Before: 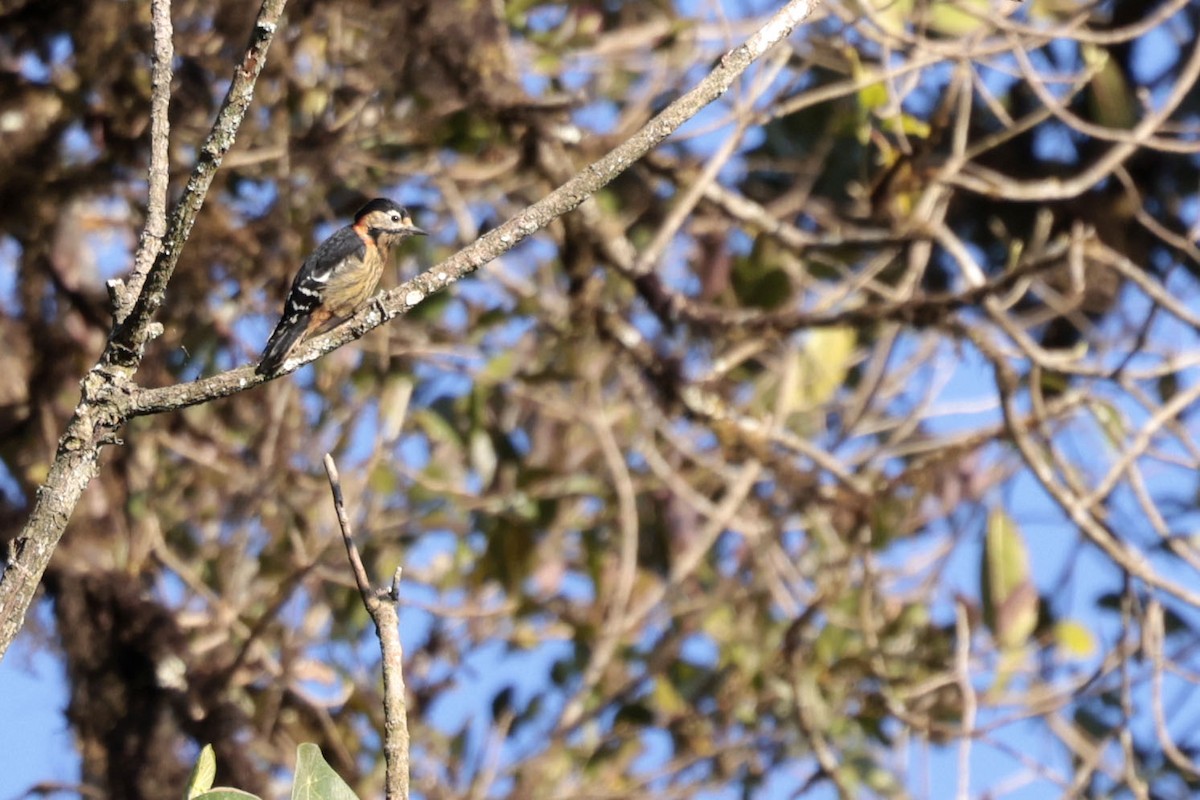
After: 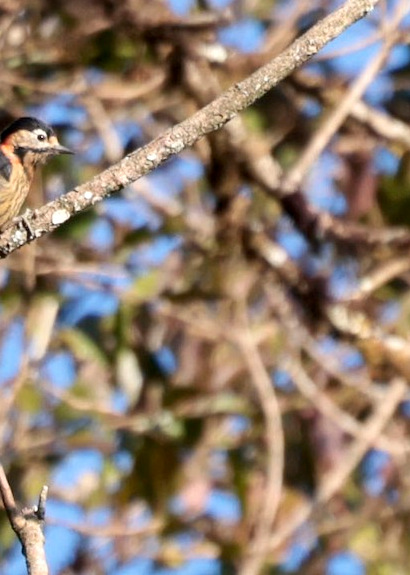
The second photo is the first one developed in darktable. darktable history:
crop and rotate: left 29.547%, top 10.177%, right 36.268%, bottom 17.912%
local contrast: mode bilateral grid, contrast 21, coarseness 51, detail 130%, midtone range 0.2
